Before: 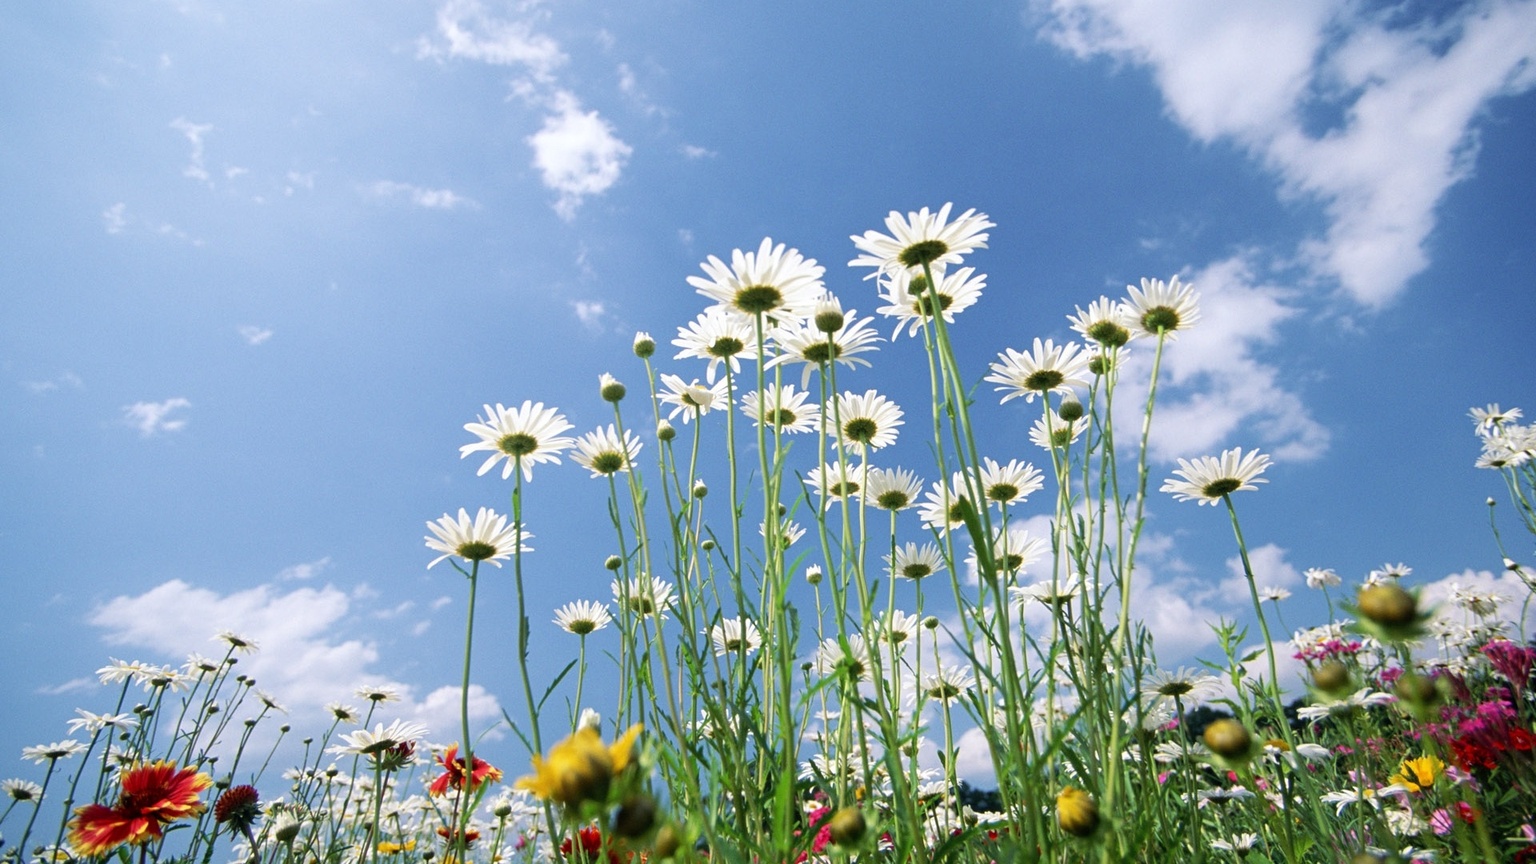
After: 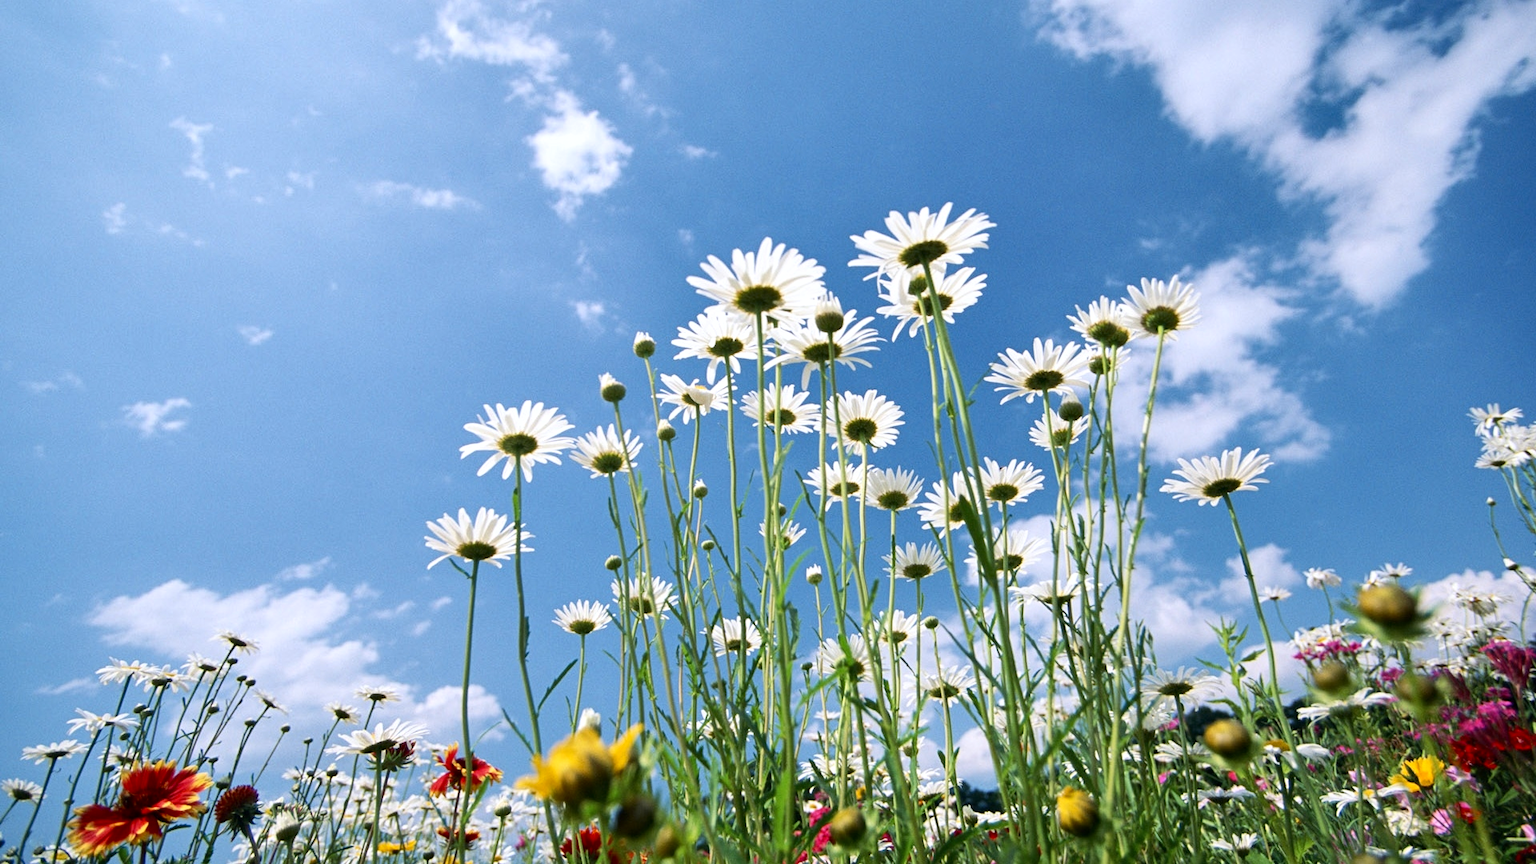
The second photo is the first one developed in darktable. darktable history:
contrast brightness saturation: contrast 0.141
shadows and highlights: low approximation 0.01, soften with gaussian
color calibration: output R [1.063, -0.012, -0.003, 0], output G [0, 1.022, 0.021, 0], output B [-0.079, 0.047, 1, 0], illuminant as shot in camera, x 0.358, y 0.373, temperature 4628.91 K
